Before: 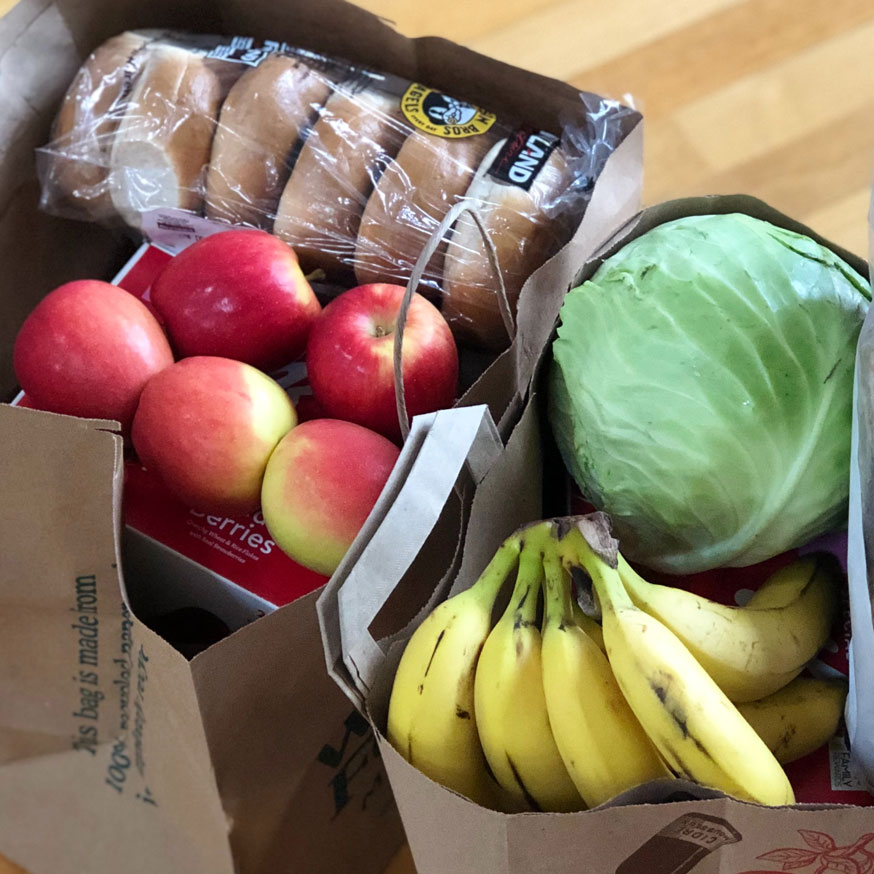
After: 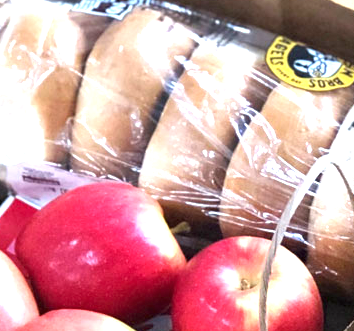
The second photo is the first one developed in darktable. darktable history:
crop: left 15.452%, top 5.459%, right 43.956%, bottom 56.62%
exposure: black level correction 0, exposure 1.3 EV, compensate exposure bias true, compensate highlight preservation false
